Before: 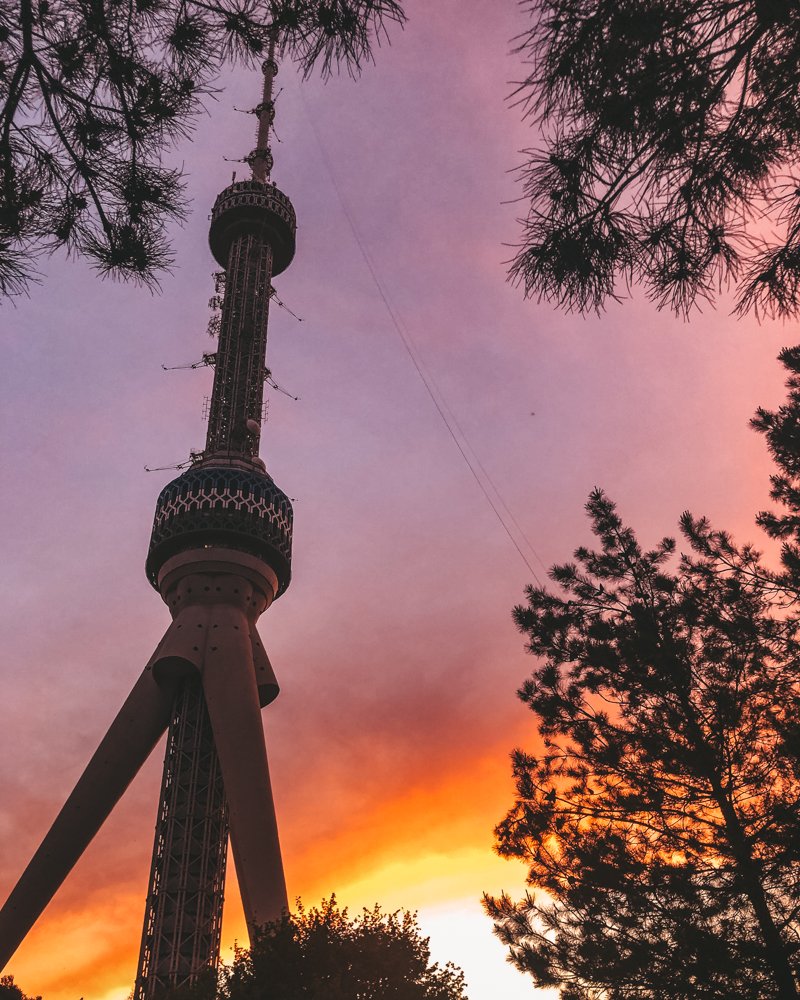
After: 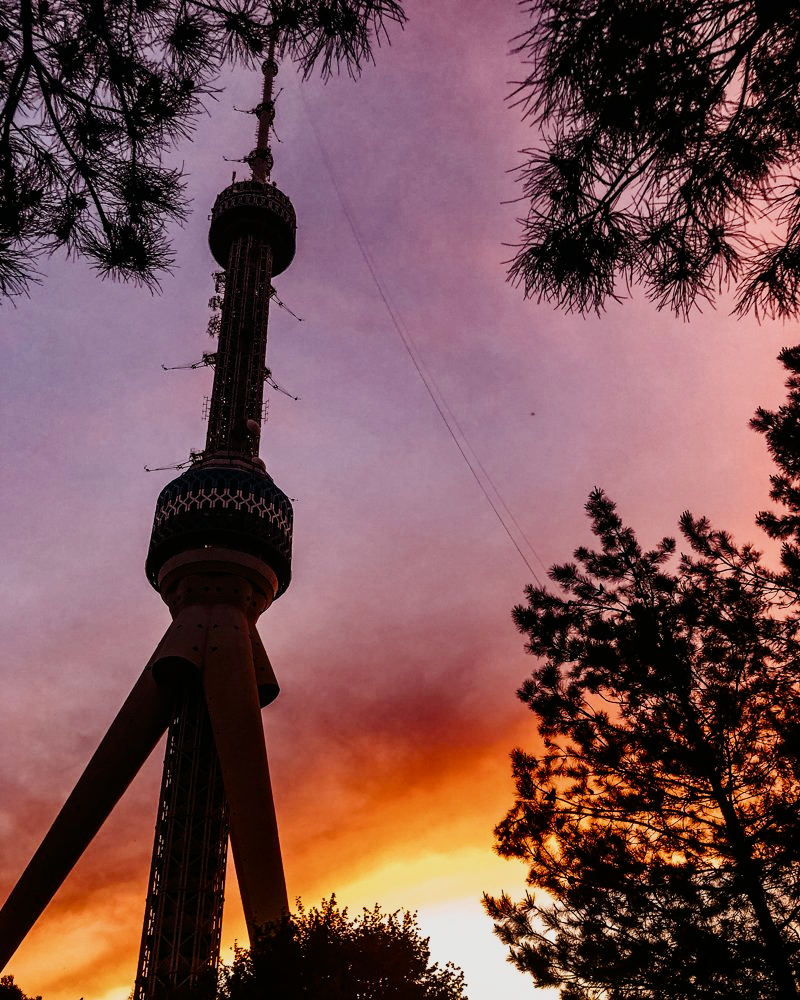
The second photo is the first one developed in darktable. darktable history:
color balance rgb: perceptual saturation grading › global saturation 25.533%, perceptual saturation grading › highlights -50.456%, perceptual saturation grading › shadows 30.397%, perceptual brilliance grading › global brilliance 17.533%, global vibrance 9.236%
contrast brightness saturation: contrast 0.292
filmic rgb: black relative exposure -7.93 EV, white relative exposure 4.08 EV, hardness 4.06, latitude 51.76%, contrast 1.013, shadows ↔ highlights balance 5.47%
exposure: black level correction 0, exposure -0.845 EV, compensate highlight preservation false
